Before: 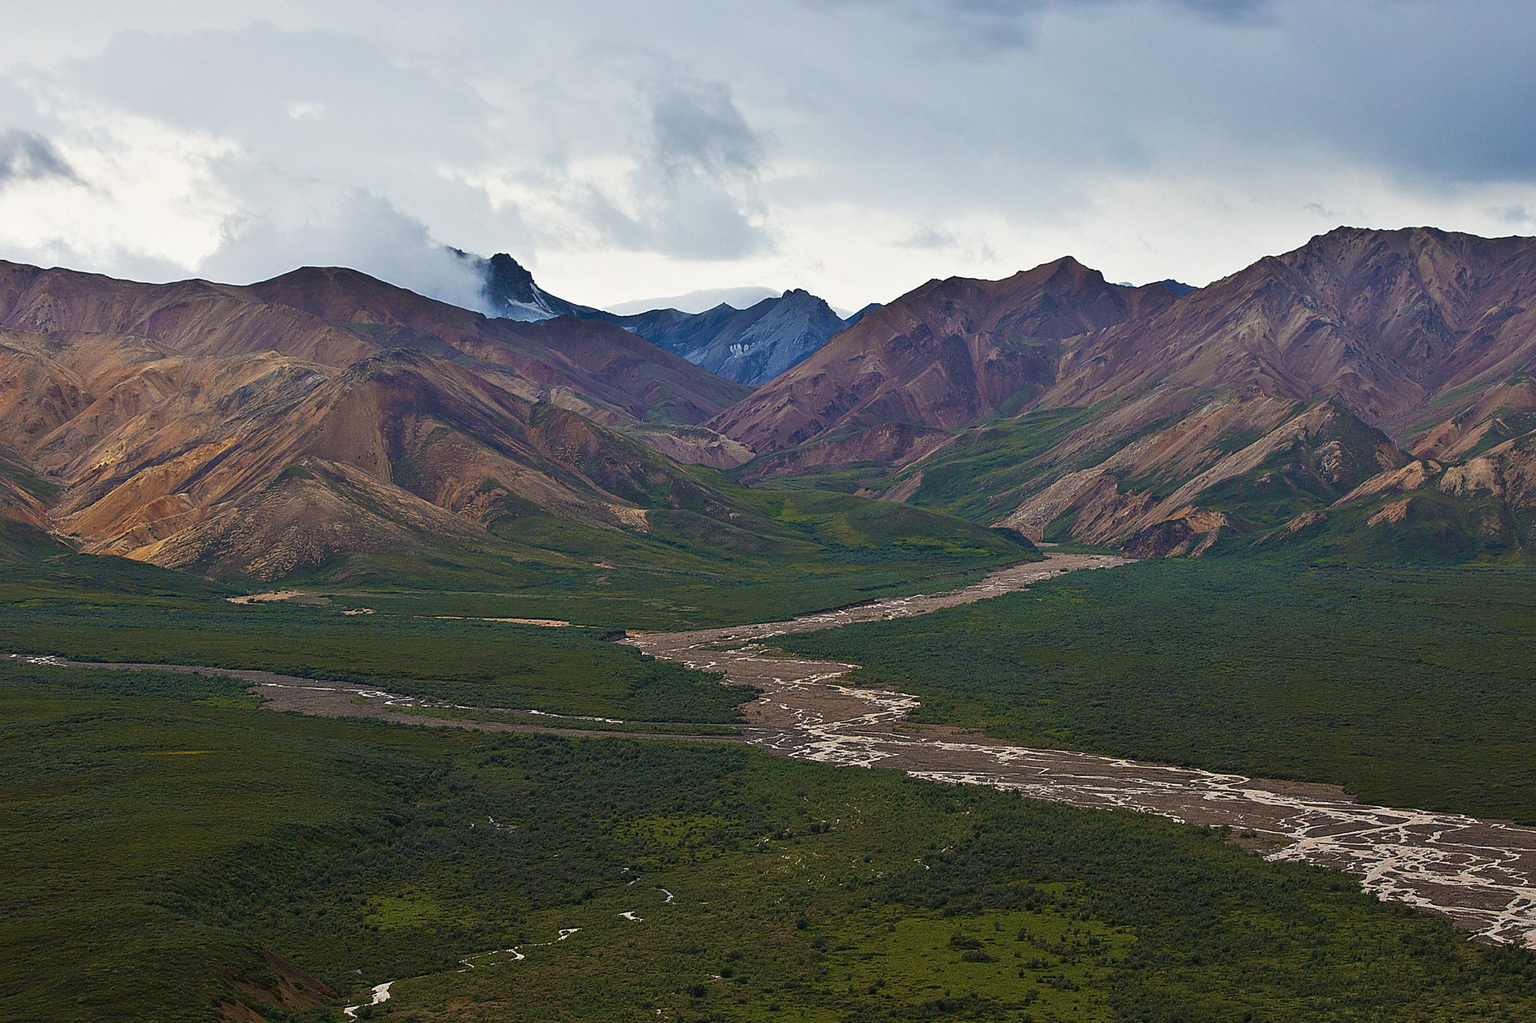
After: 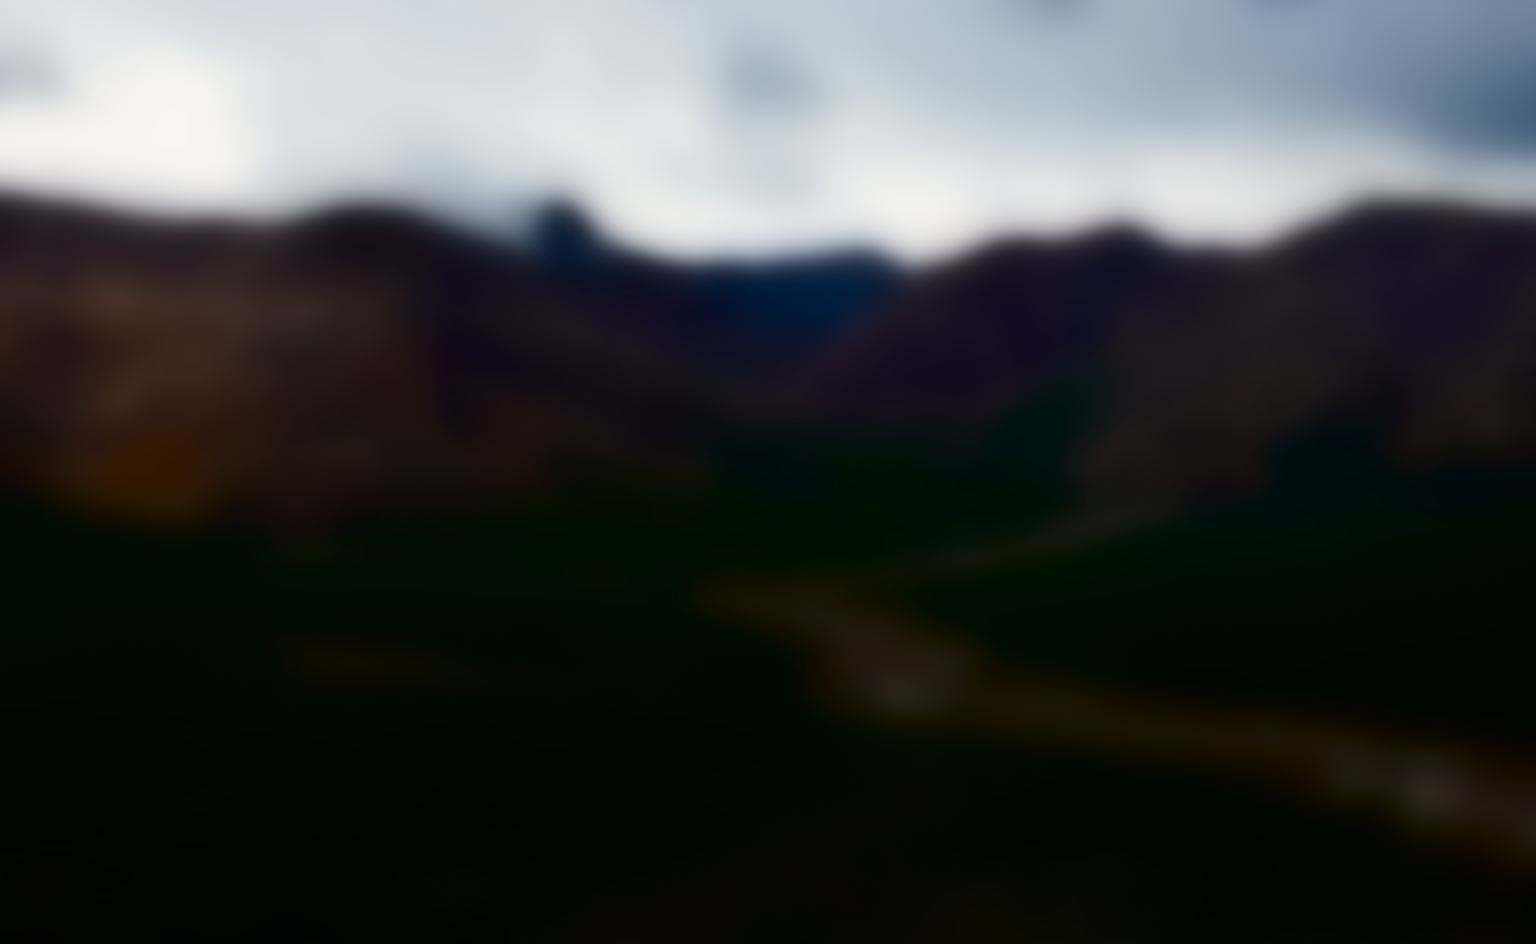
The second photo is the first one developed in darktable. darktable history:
lowpass: radius 31.92, contrast 1.72, brightness -0.98, saturation 0.94
rotate and perspective: rotation -0.013°, lens shift (vertical) -0.027, lens shift (horizontal) 0.178, crop left 0.016, crop right 0.989, crop top 0.082, crop bottom 0.918
